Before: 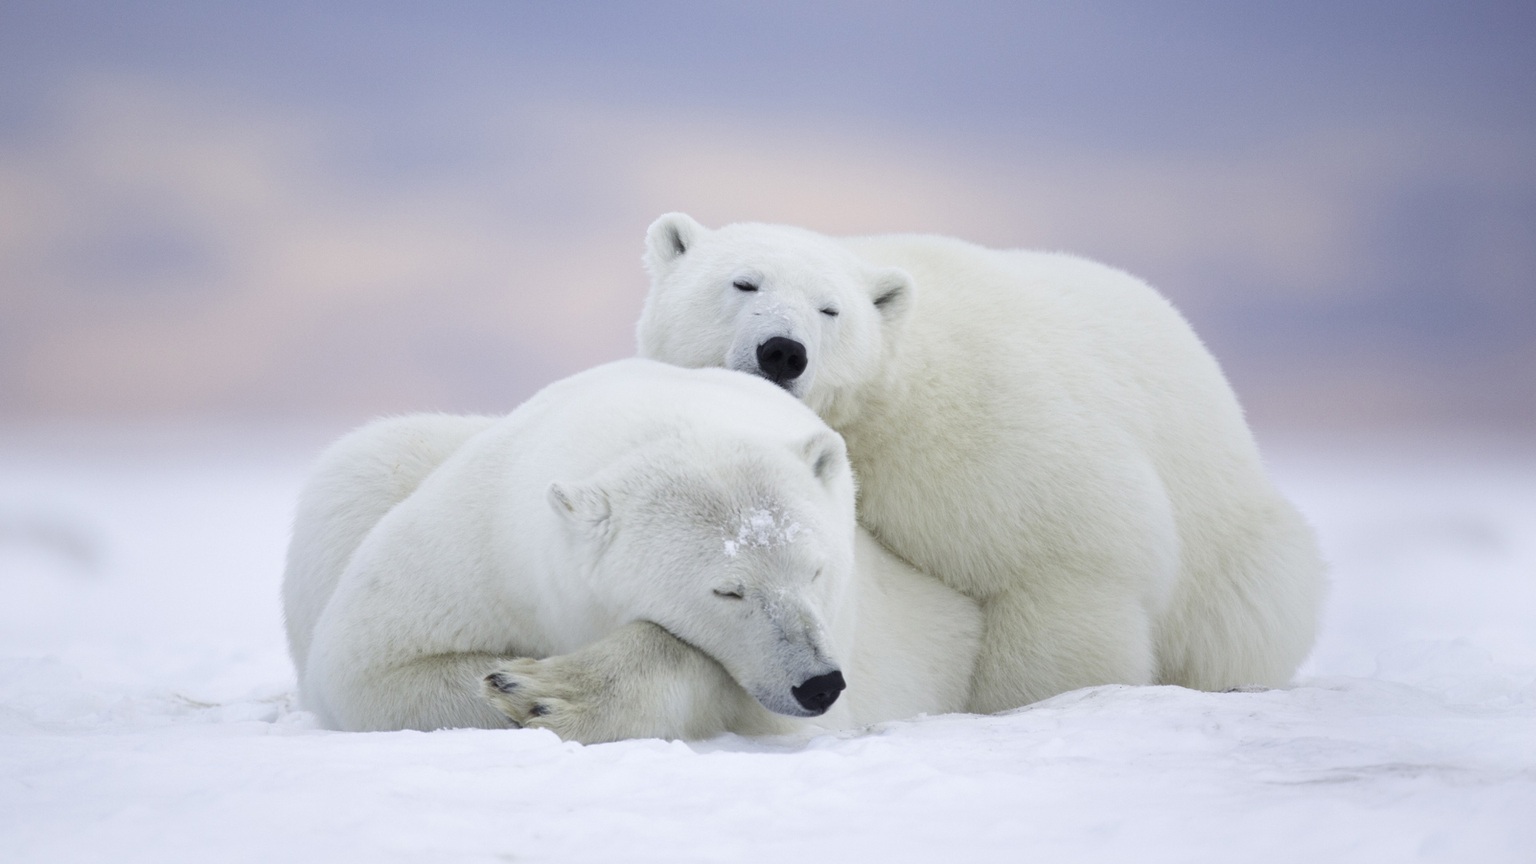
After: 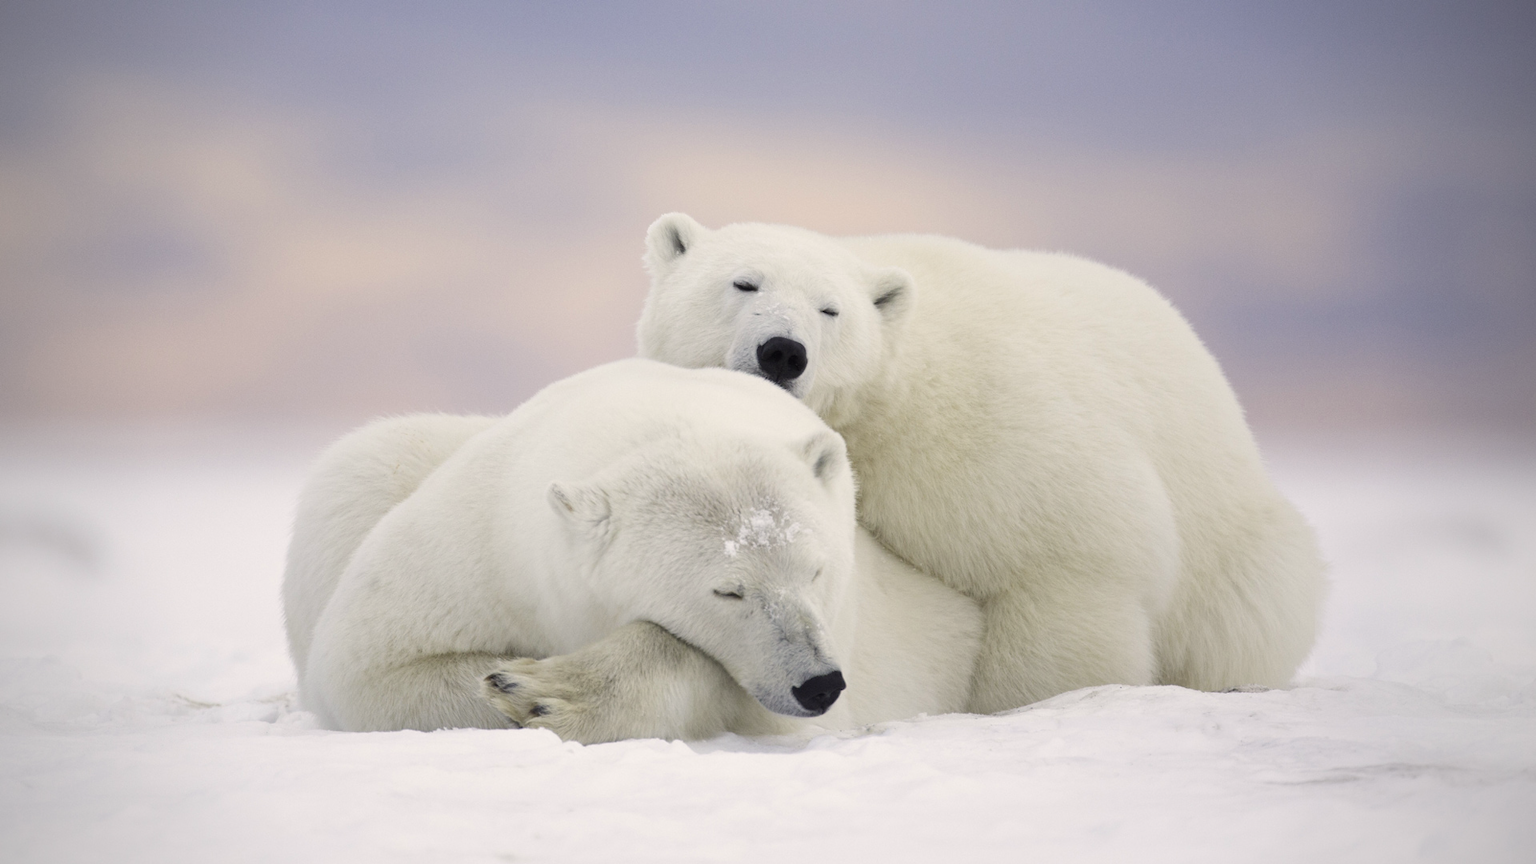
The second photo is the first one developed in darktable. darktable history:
color calibration: x 0.329, y 0.345, temperature 5633 K
vignetting: fall-off radius 60.92%
